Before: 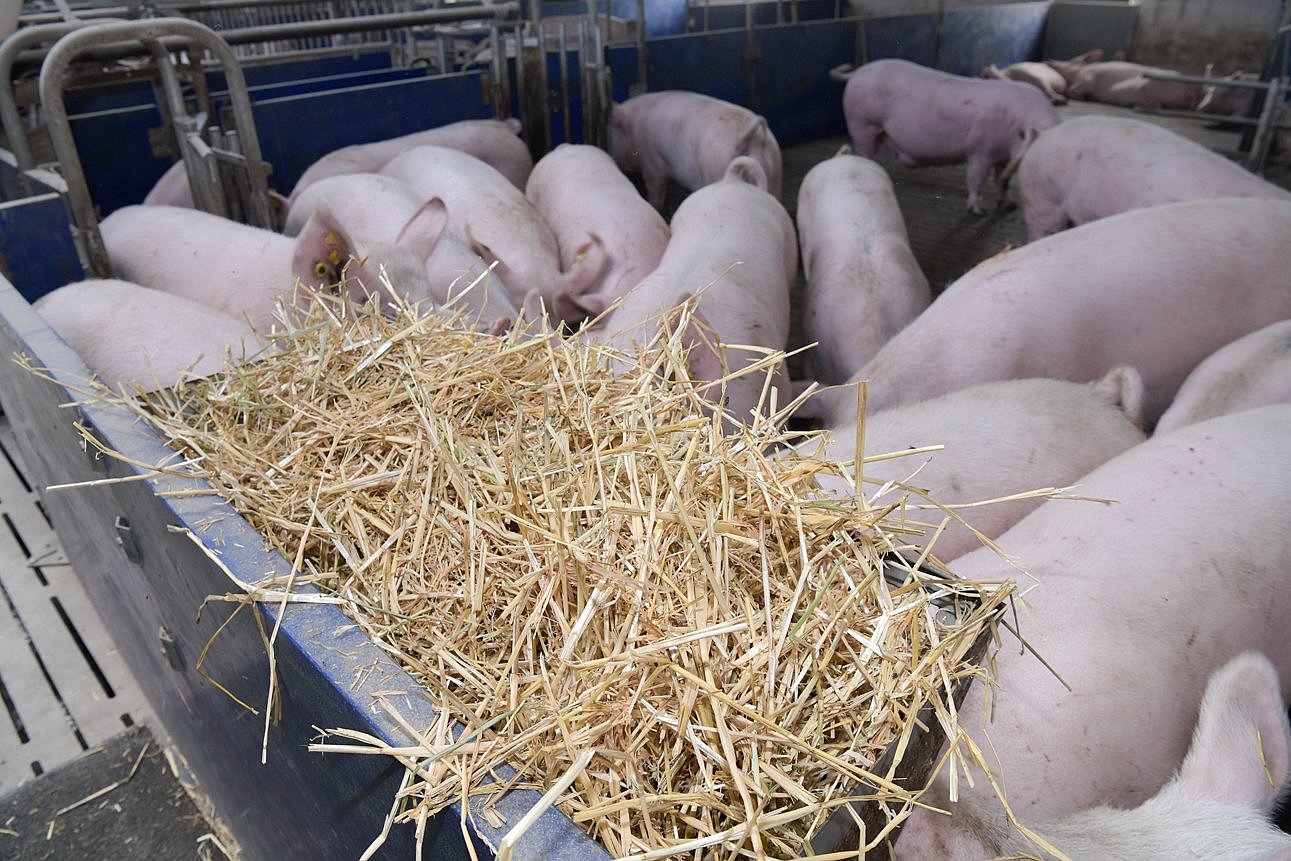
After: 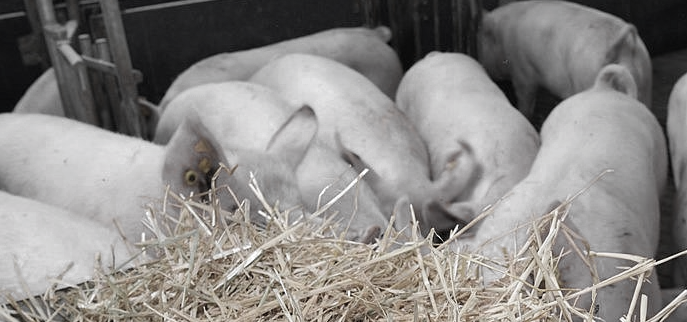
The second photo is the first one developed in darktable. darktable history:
crop: left 10.131%, top 10.737%, right 36.652%, bottom 51.811%
color zones: curves: ch0 [(0, 0.613) (0.01, 0.613) (0.245, 0.448) (0.498, 0.529) (0.642, 0.665) (0.879, 0.777) (0.99, 0.613)]; ch1 [(0, 0.035) (0.121, 0.189) (0.259, 0.197) (0.415, 0.061) (0.589, 0.022) (0.732, 0.022) (0.857, 0.026) (0.991, 0.053)]
